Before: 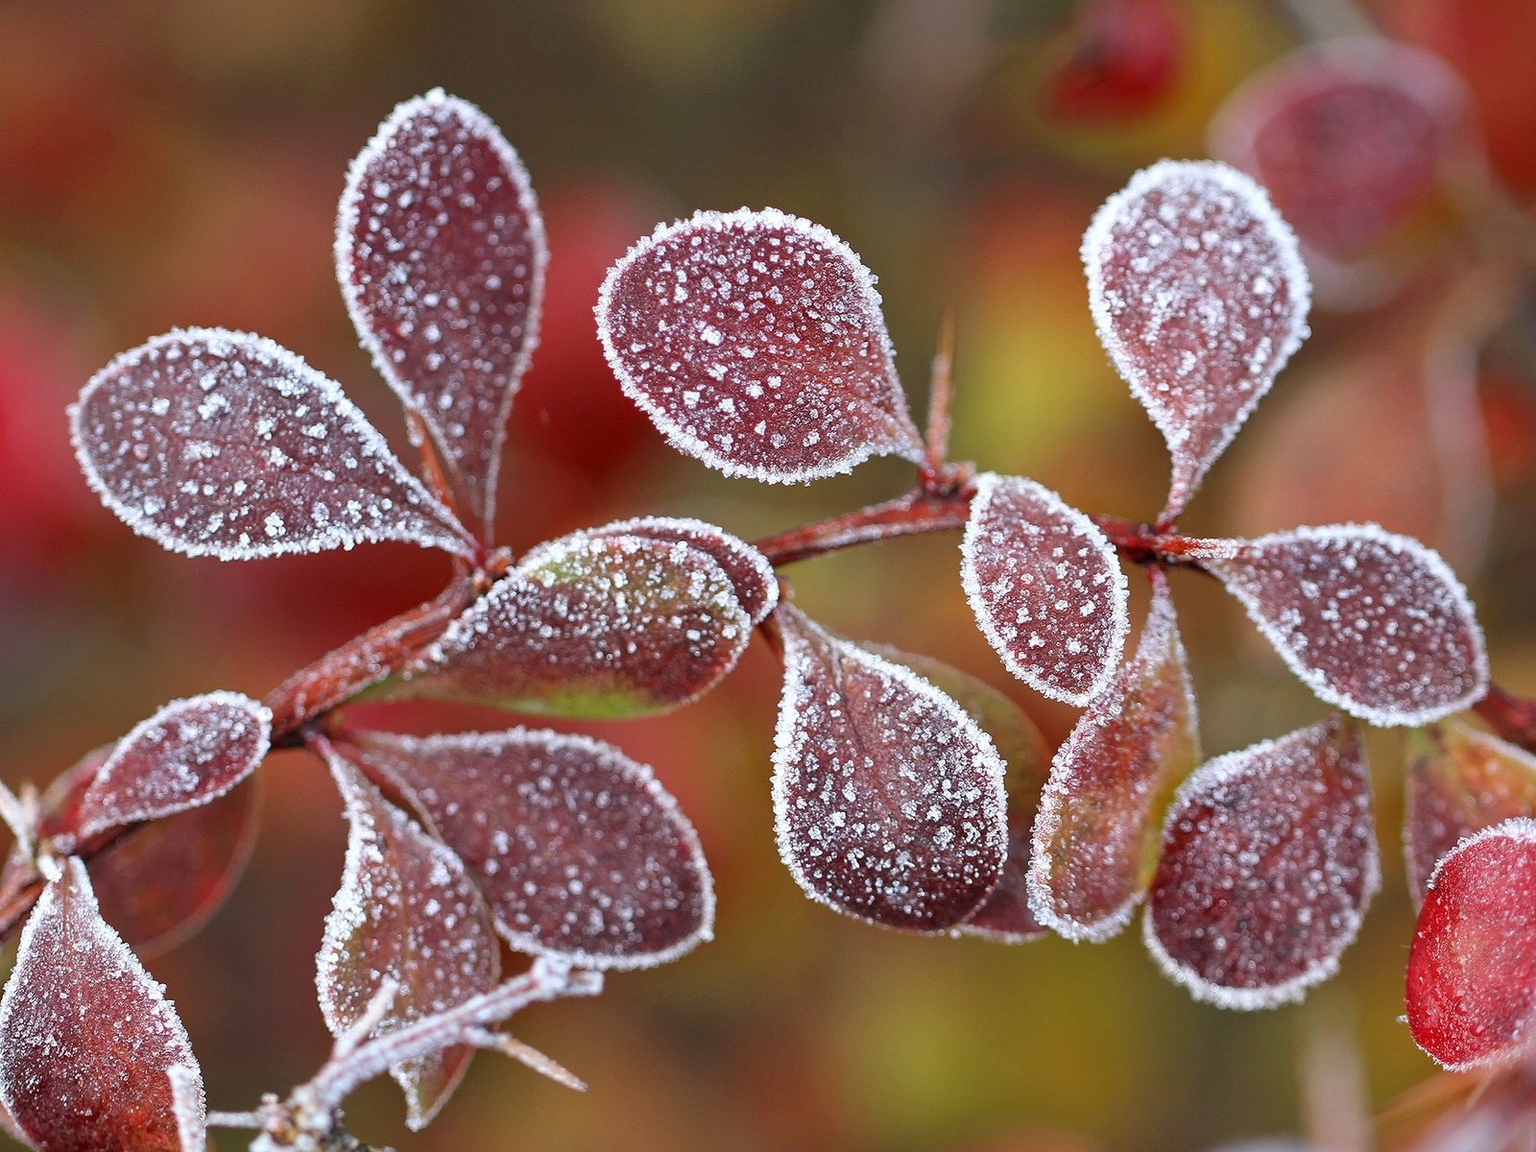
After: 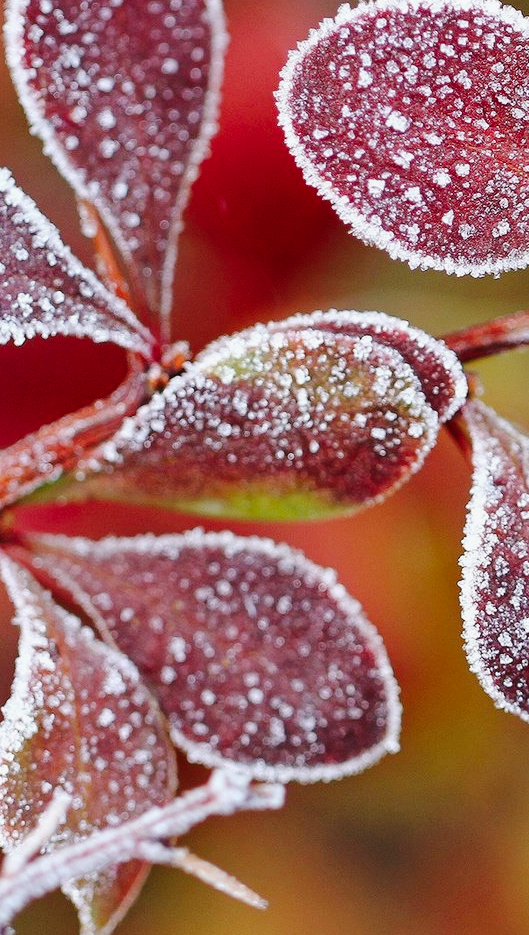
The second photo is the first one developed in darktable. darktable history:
crop and rotate: left 21.601%, top 19.056%, right 45.33%, bottom 2.976%
tone curve: curves: ch0 [(0, 0.01) (0.097, 0.07) (0.204, 0.173) (0.447, 0.517) (0.539, 0.624) (0.733, 0.791) (0.879, 0.898) (1, 0.98)]; ch1 [(0, 0) (0.393, 0.415) (0.447, 0.448) (0.485, 0.494) (0.523, 0.509) (0.545, 0.544) (0.574, 0.578) (0.648, 0.674) (1, 1)]; ch2 [(0, 0) (0.369, 0.388) (0.449, 0.431) (0.499, 0.5) (0.521, 0.517) (0.53, 0.54) (0.564, 0.569) (0.674, 0.735) (1, 1)], preserve colors none
shadows and highlights: shadows 35.29, highlights -34.85, soften with gaussian
